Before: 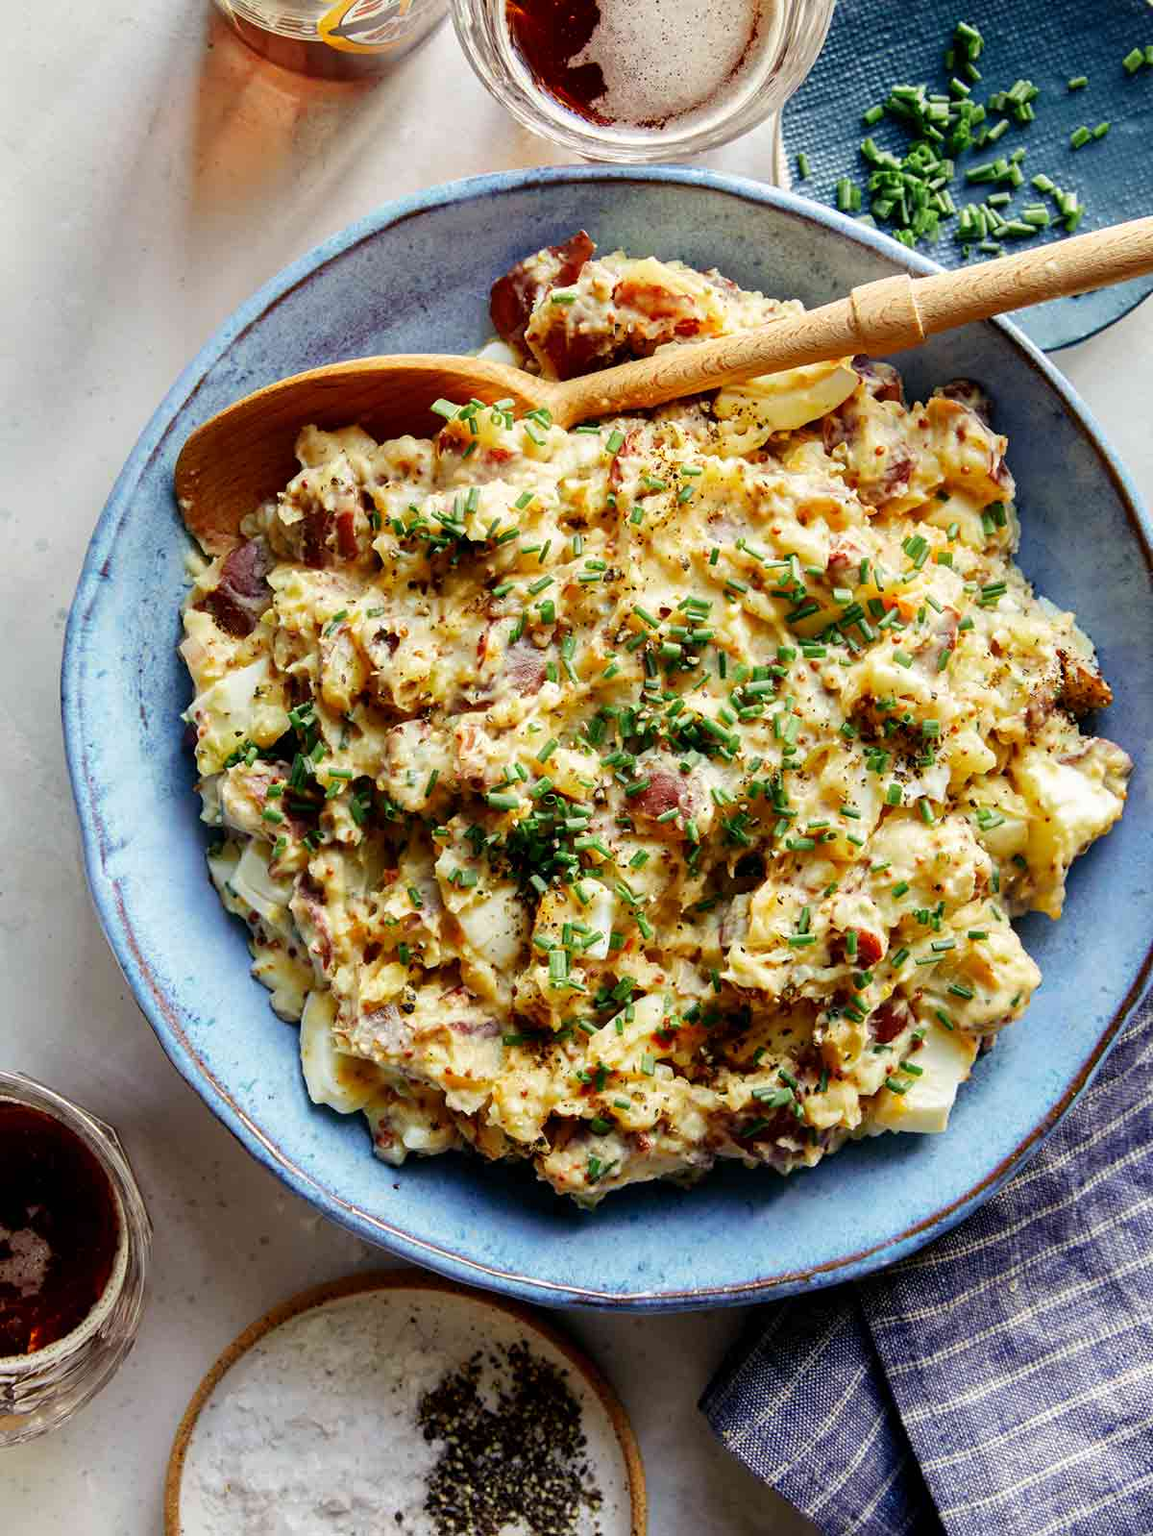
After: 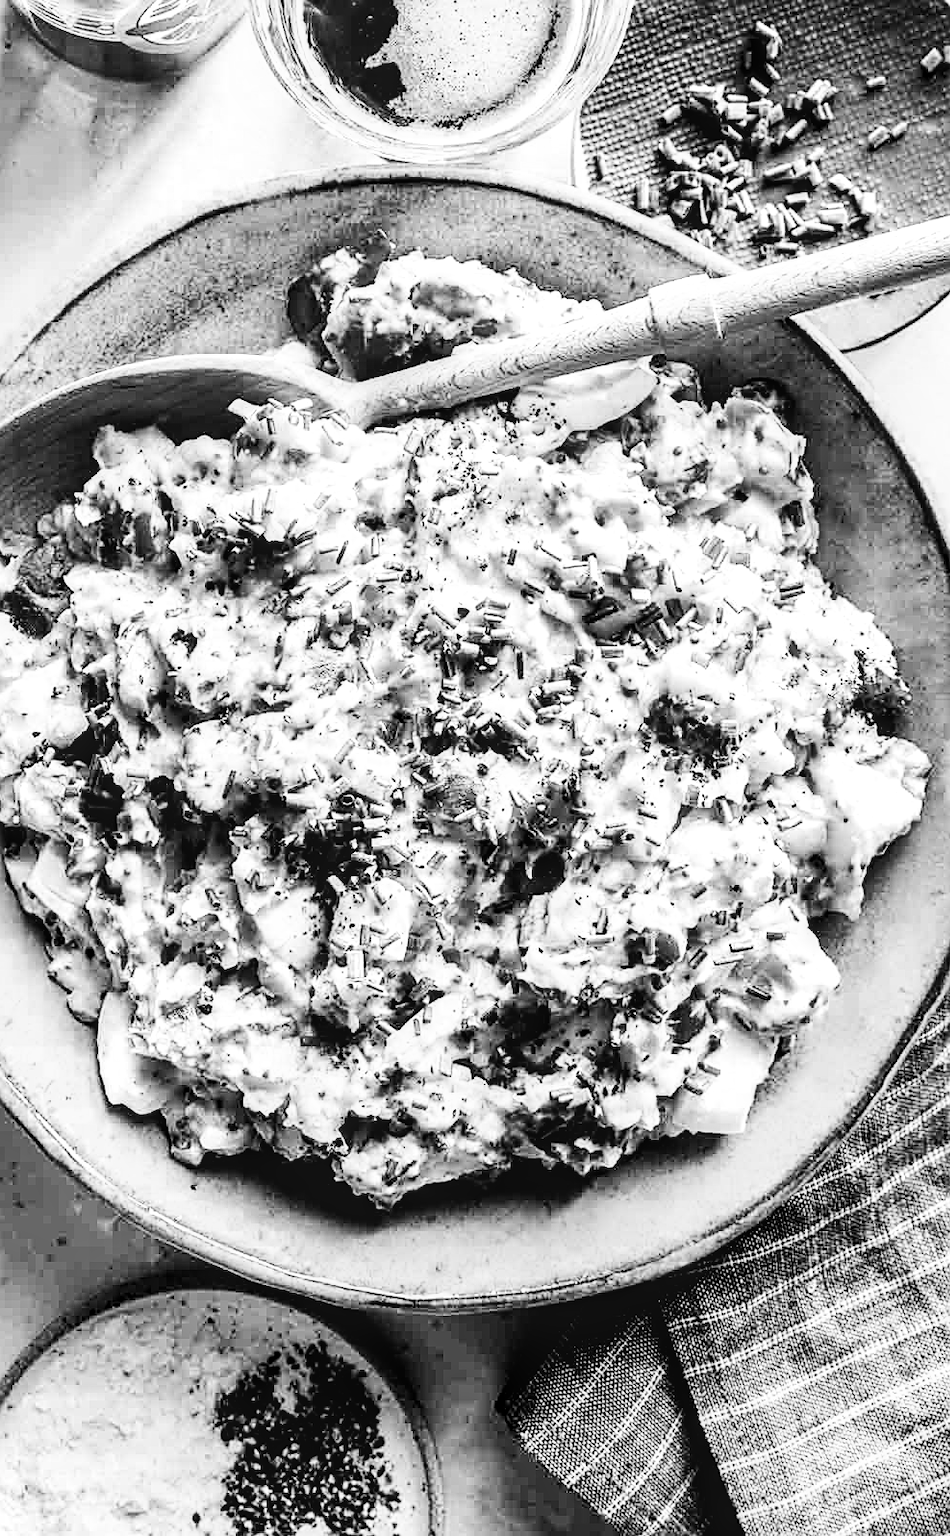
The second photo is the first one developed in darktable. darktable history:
local contrast: on, module defaults
contrast brightness saturation: contrast 0.192, brightness -0.106, saturation 0.211
sharpen: amount 0.559
filmic rgb: black relative exposure -5.05 EV, white relative exposure 3.53 EV, hardness 3.17, contrast 1.298, highlights saturation mix -49.95%, add noise in highlights 0, color science v3 (2019), use custom middle-gray values true, contrast in highlights soft
exposure: black level correction 0, exposure 1.49 EV, compensate highlight preservation false
crop: left 17.655%, bottom 0.045%
shadows and highlights: soften with gaussian
